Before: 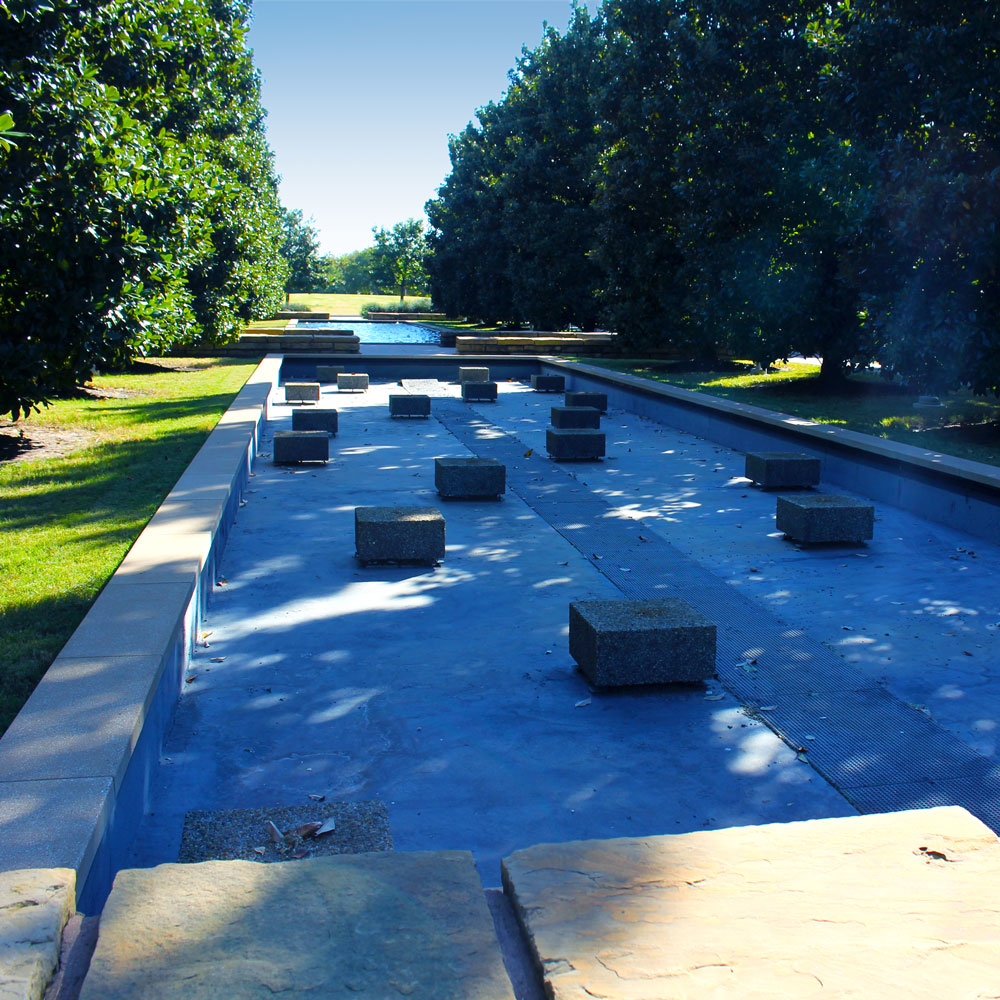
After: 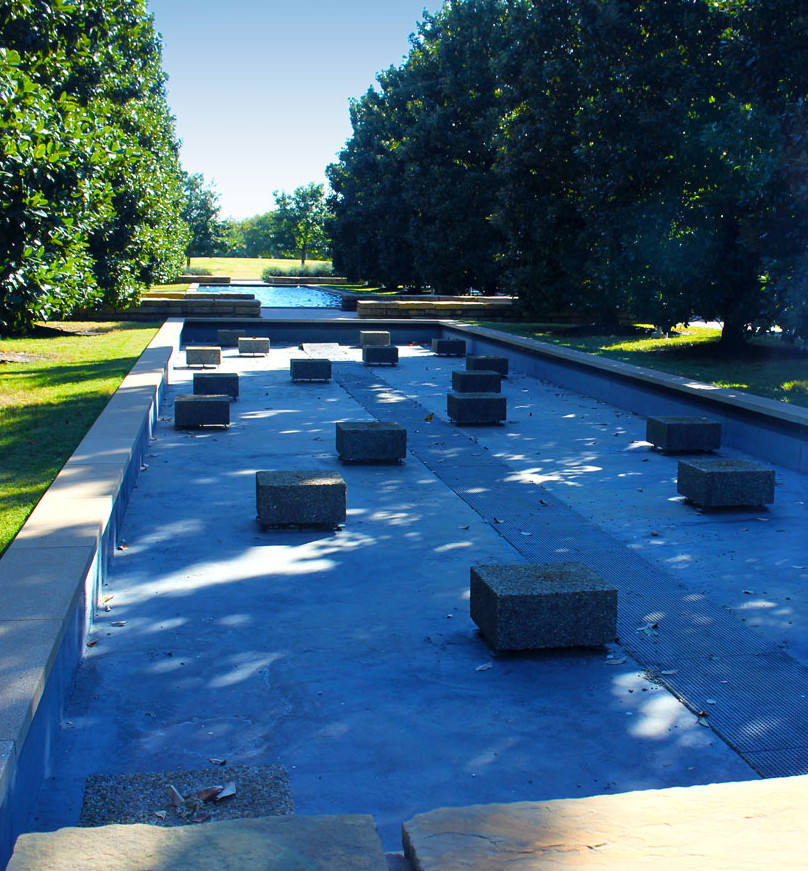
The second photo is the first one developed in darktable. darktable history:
crop: left 9.918%, top 3.609%, right 9.271%, bottom 9.191%
